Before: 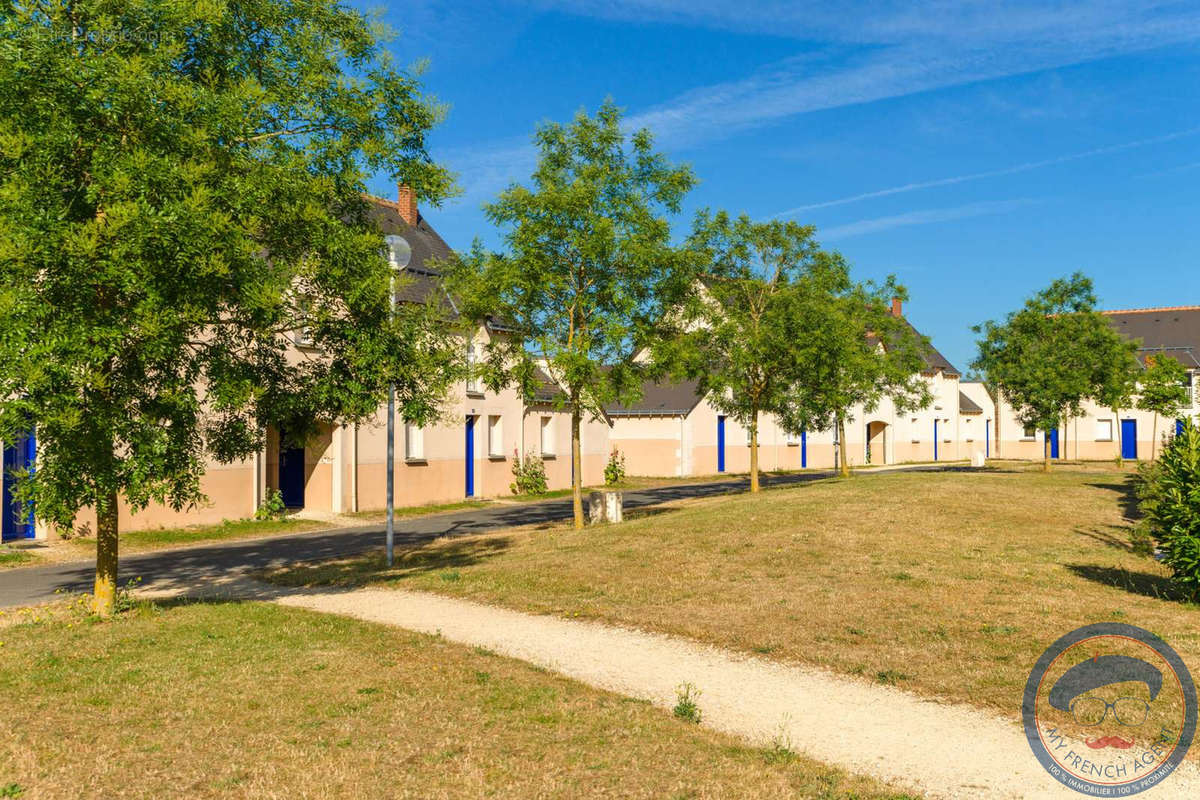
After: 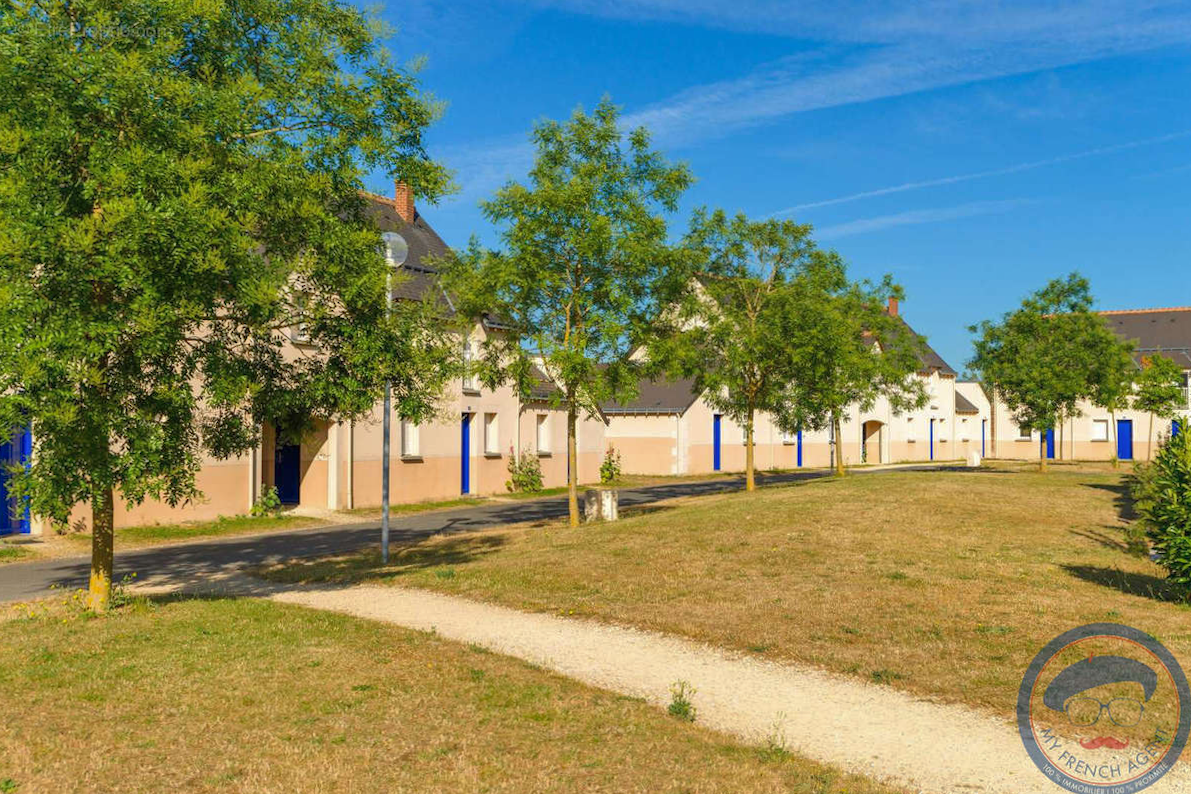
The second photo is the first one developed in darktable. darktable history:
crop and rotate: angle -0.271°
shadows and highlights: on, module defaults
